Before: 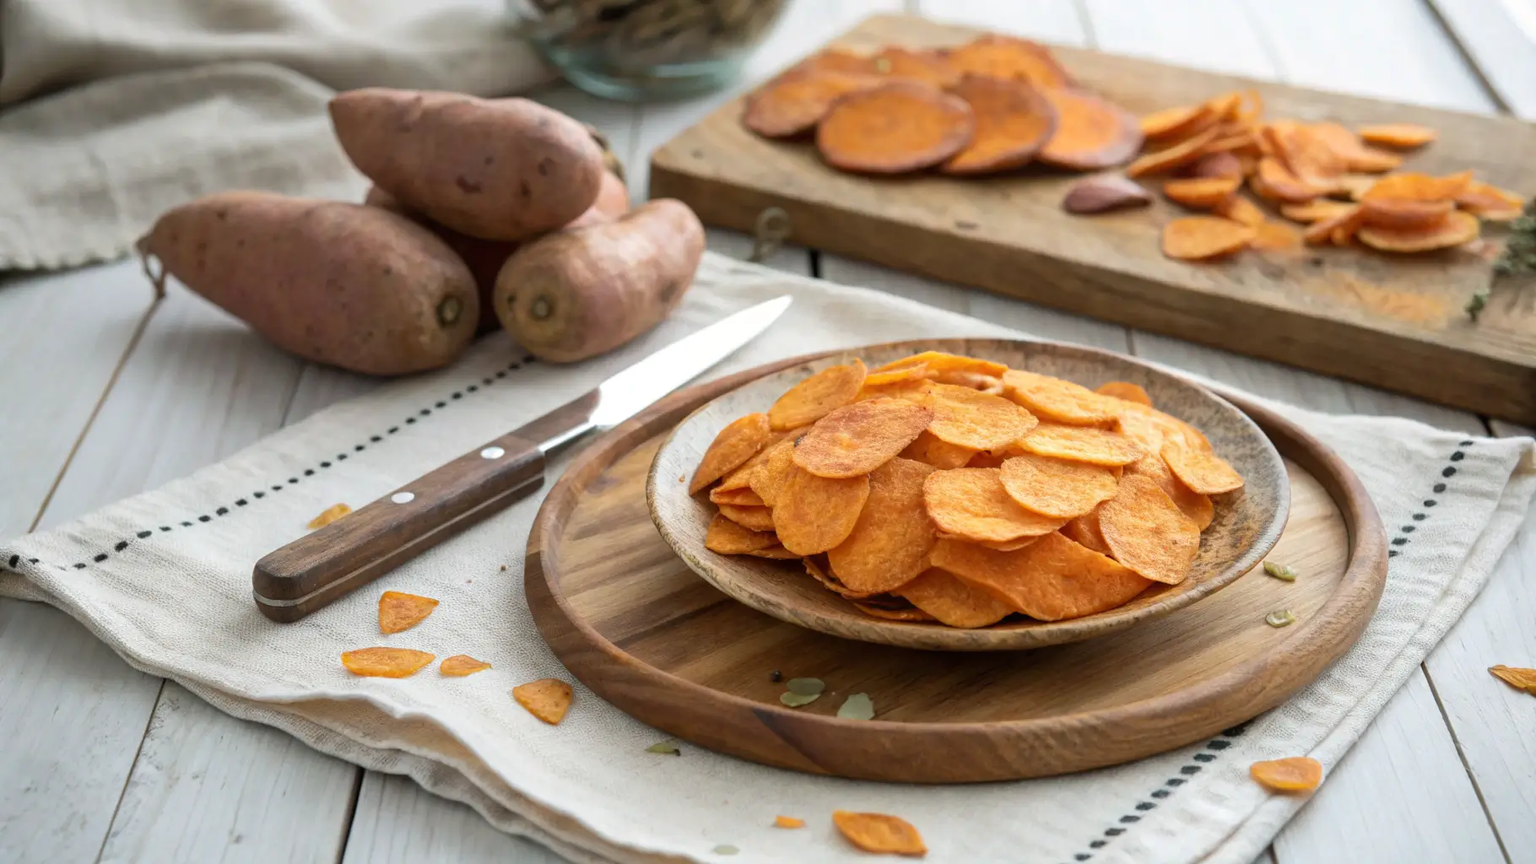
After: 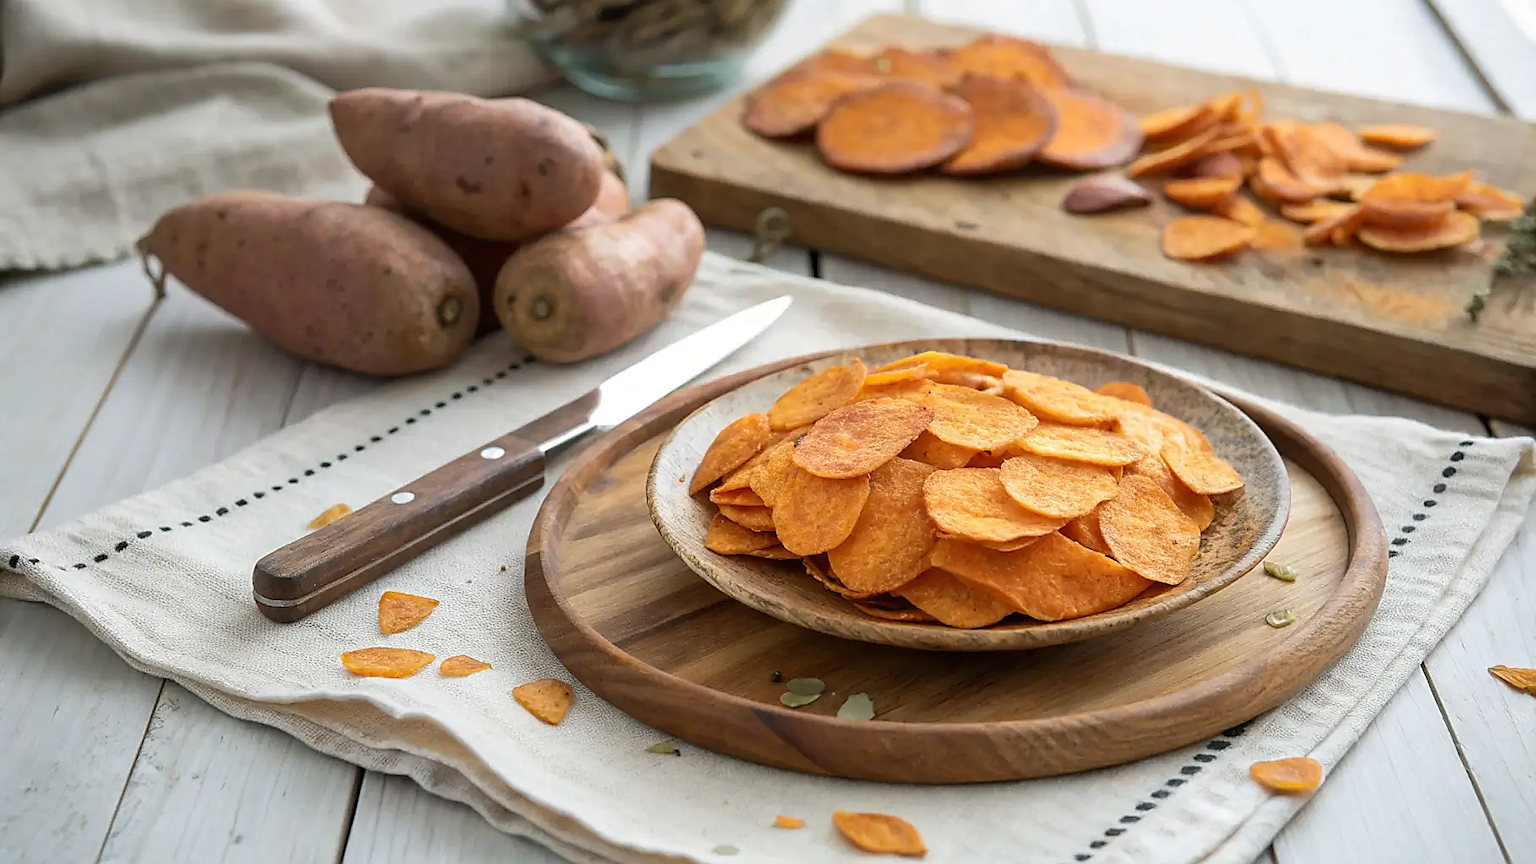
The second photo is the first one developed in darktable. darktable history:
sharpen: radius 1.348, amount 1.263, threshold 0.815
